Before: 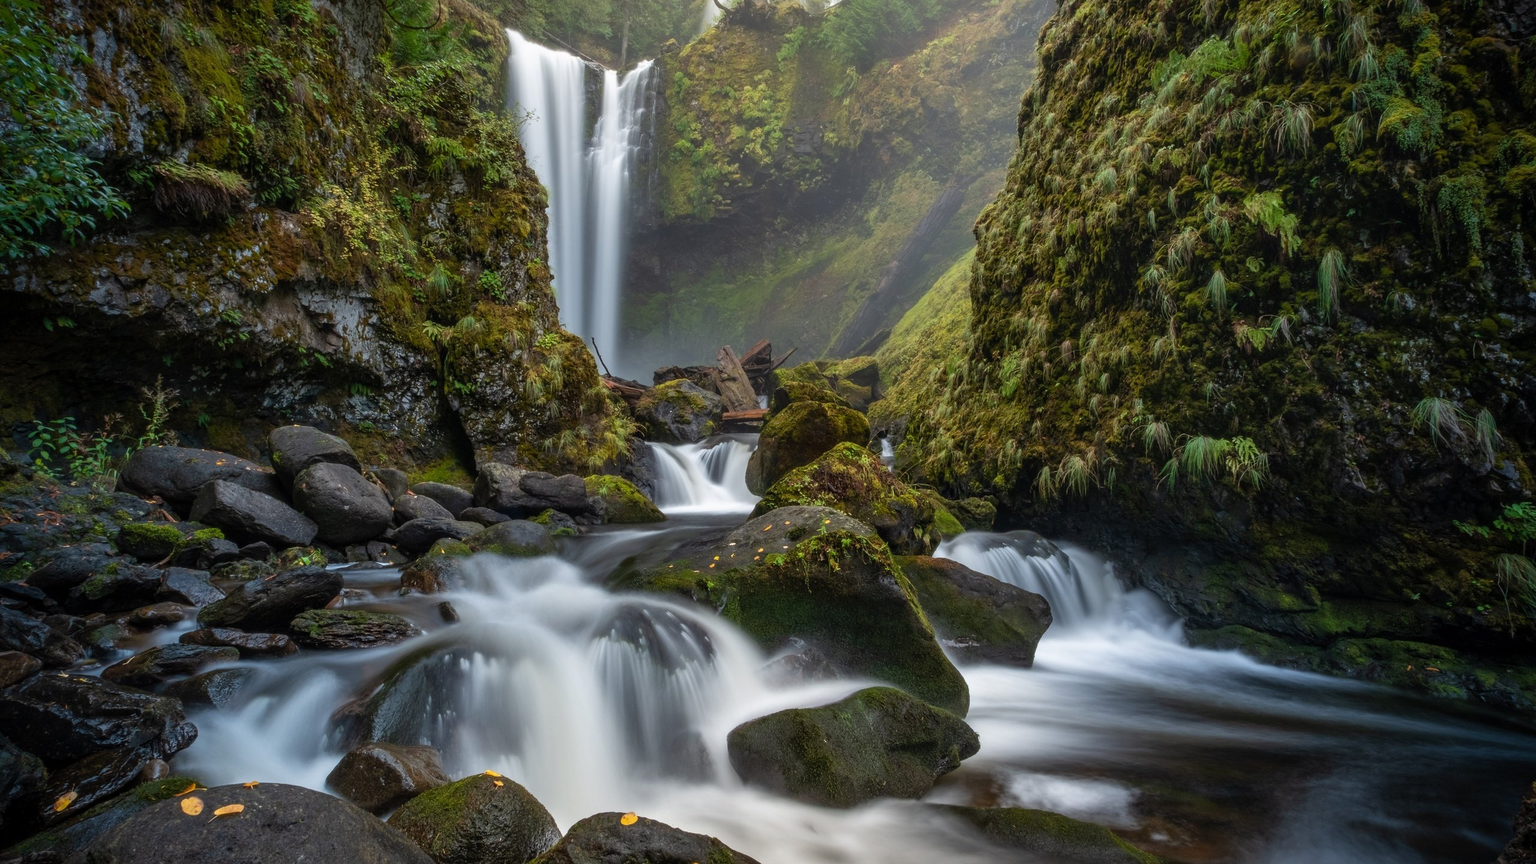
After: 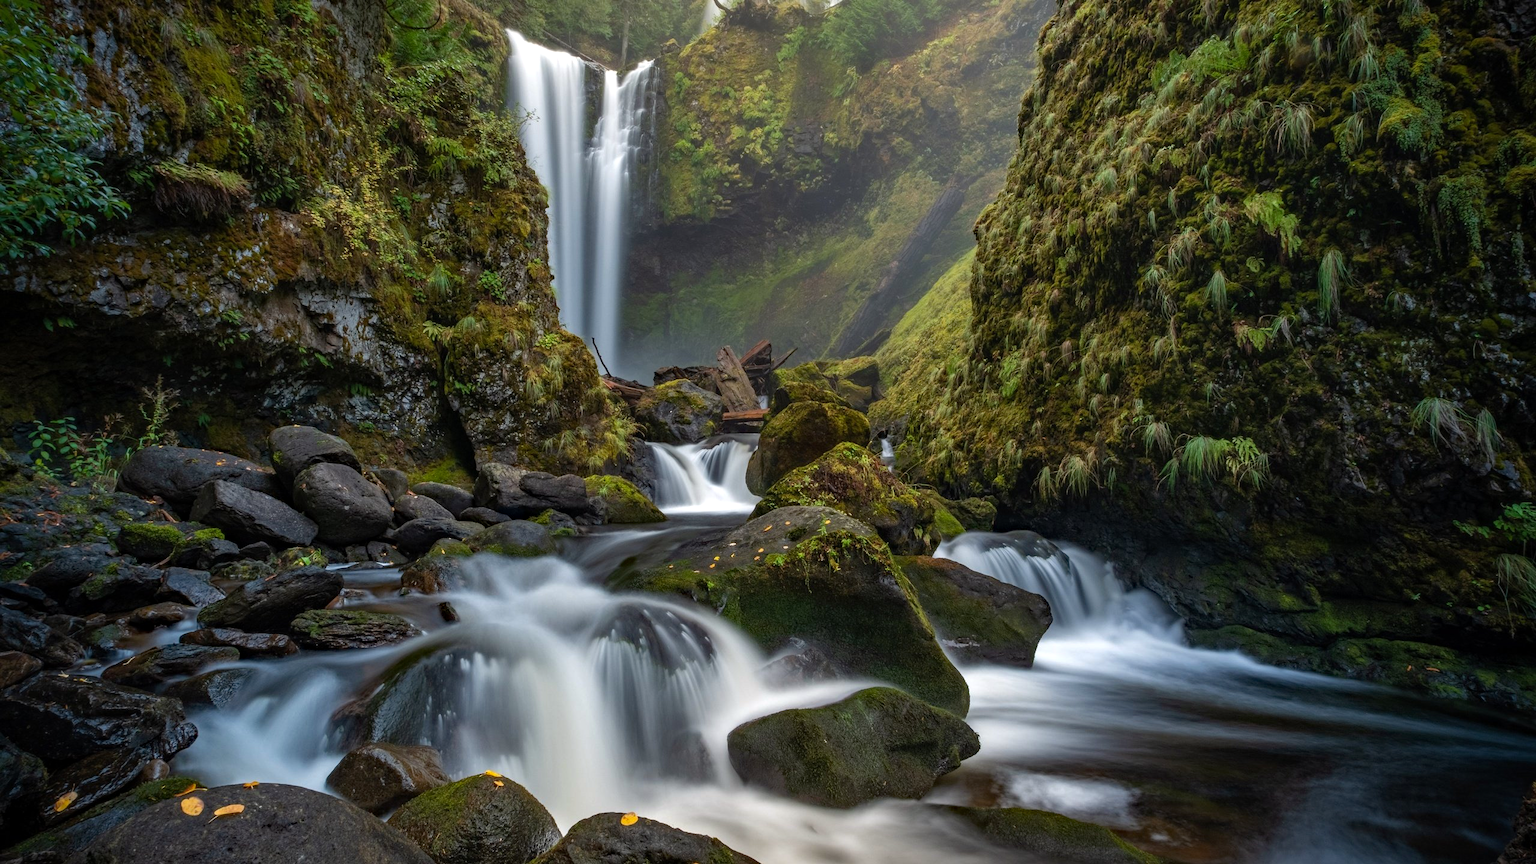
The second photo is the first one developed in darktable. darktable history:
haze removal: strength 0.299, distance 0.247, compatibility mode true, adaptive false
